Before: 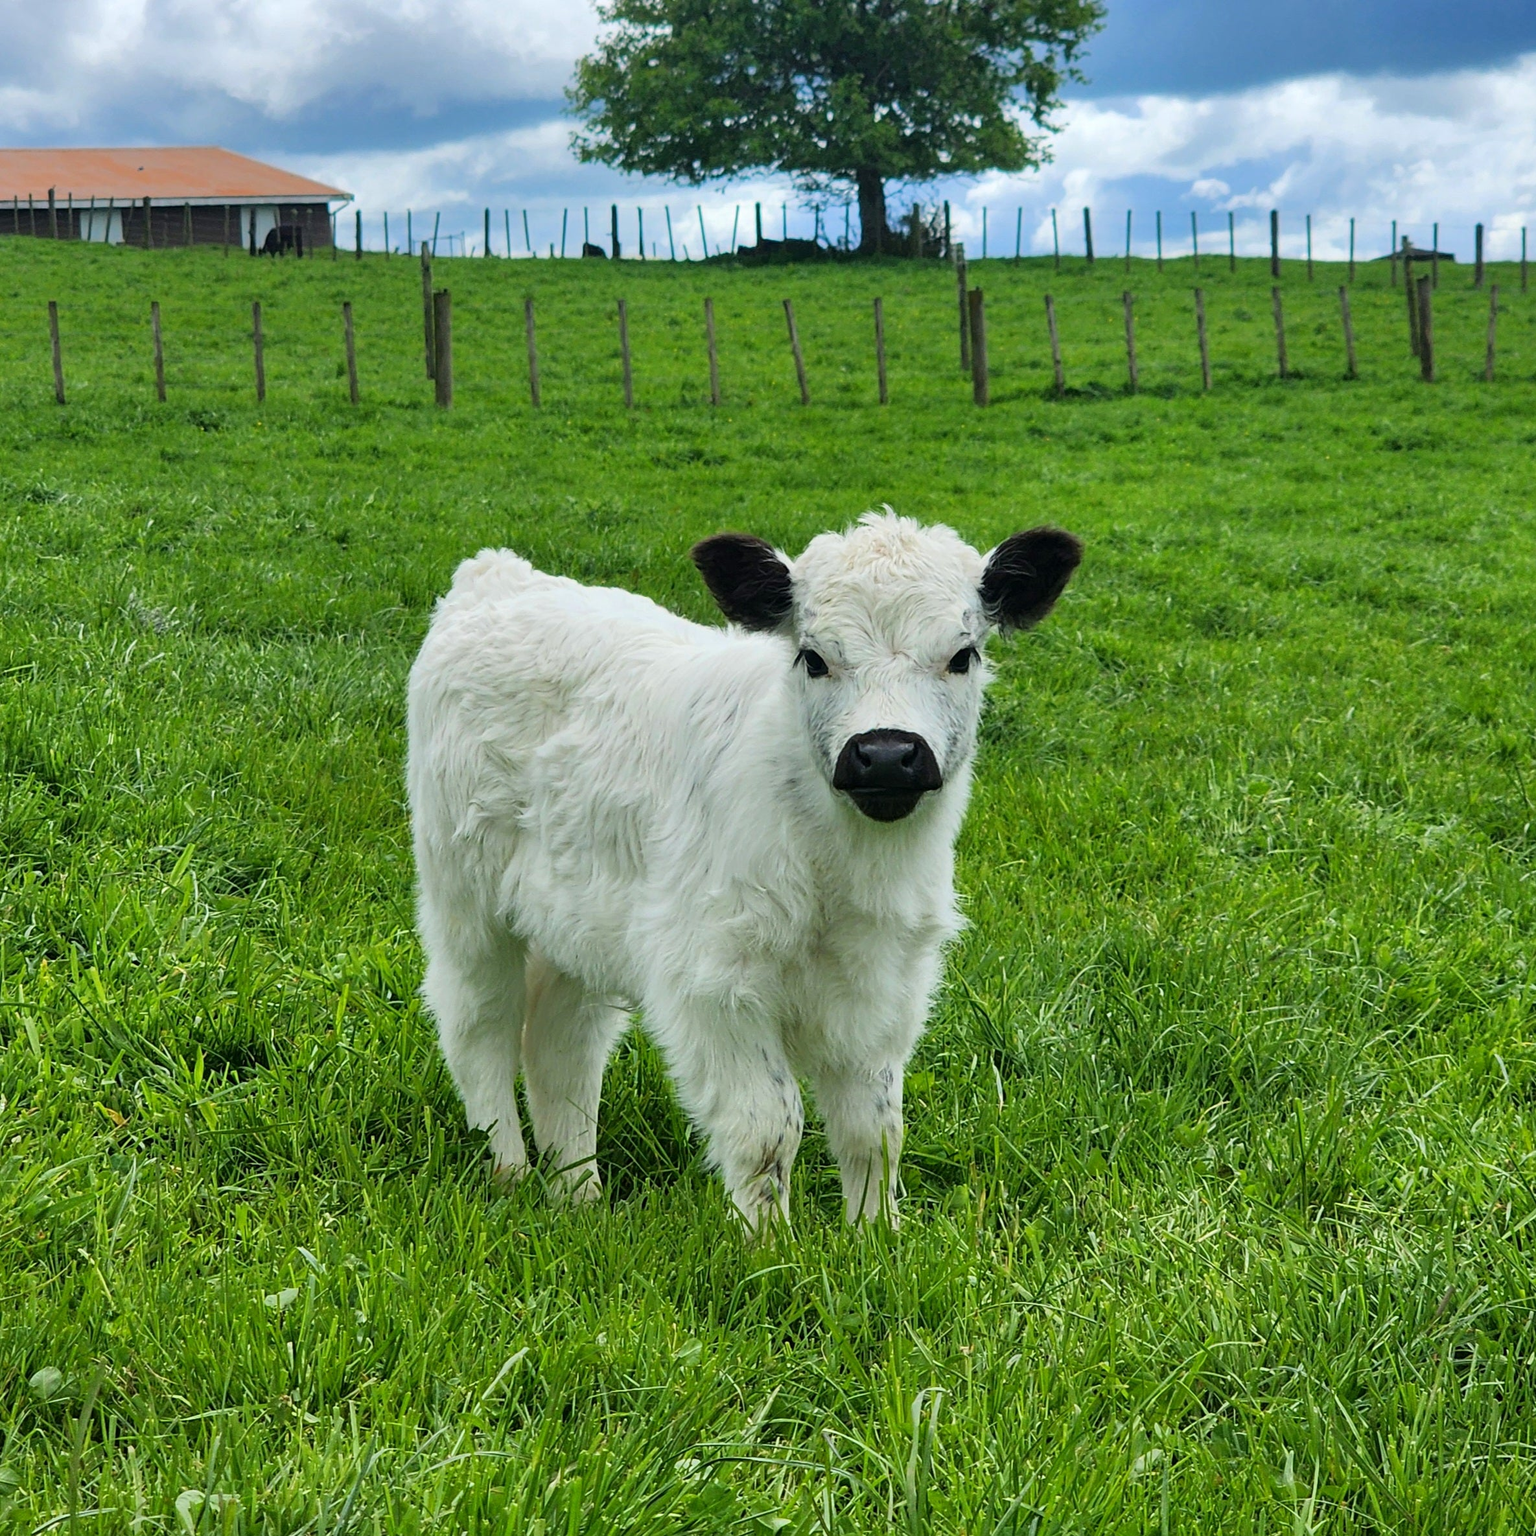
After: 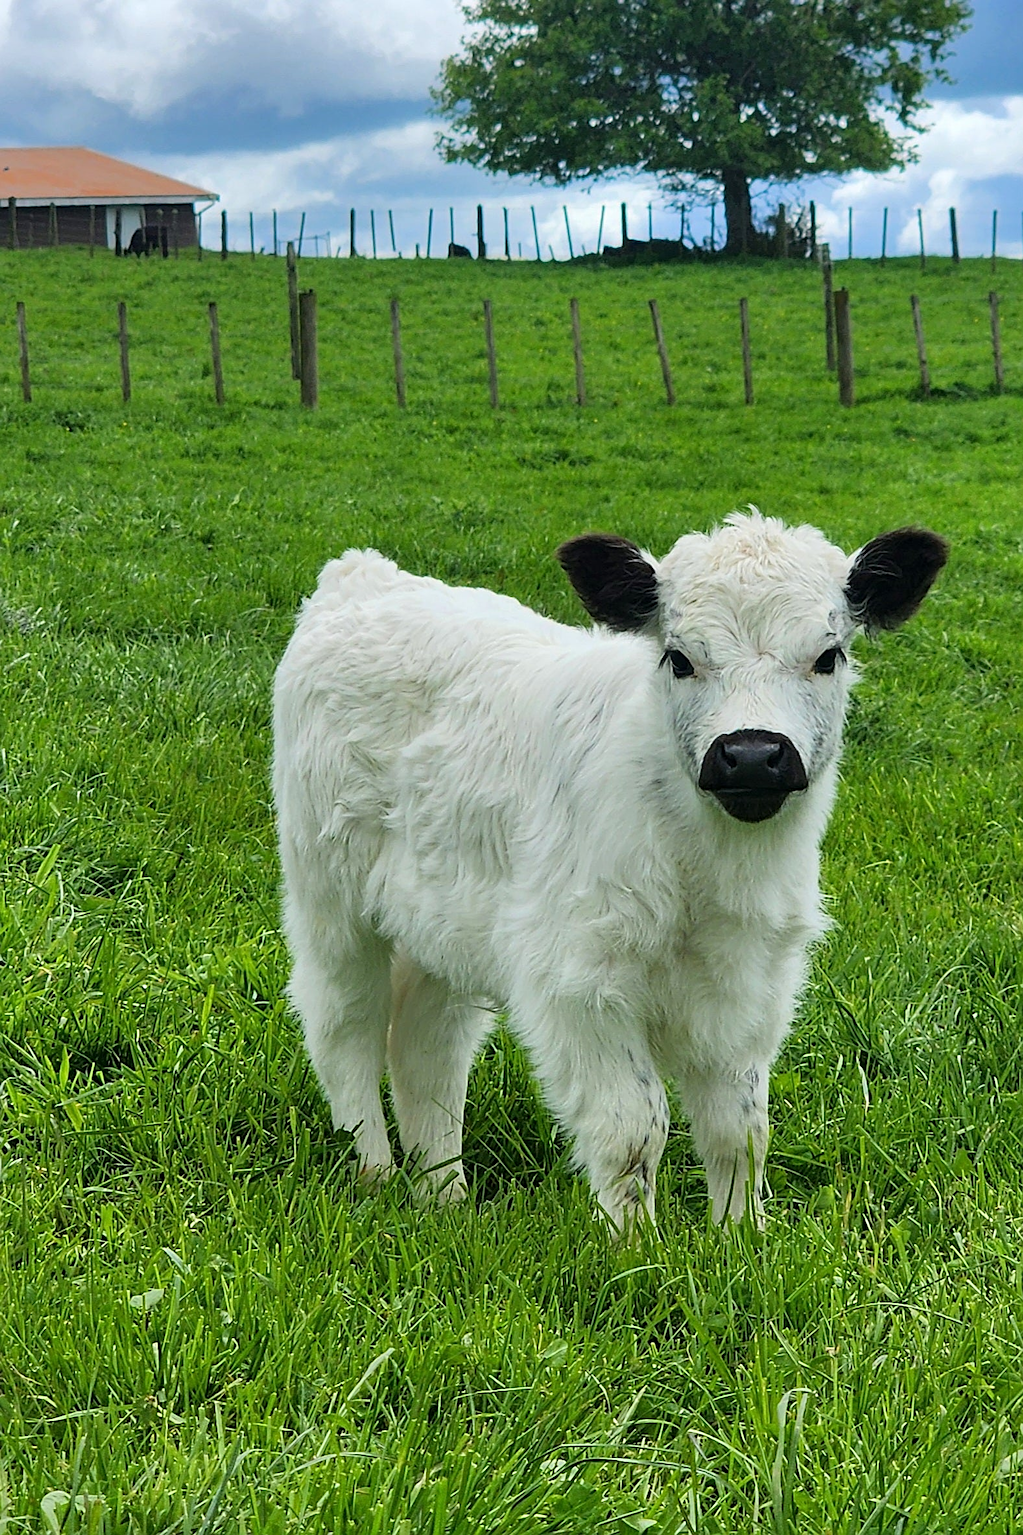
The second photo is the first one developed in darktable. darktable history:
crop and rotate: left 8.786%, right 24.548%
sharpen: on, module defaults
